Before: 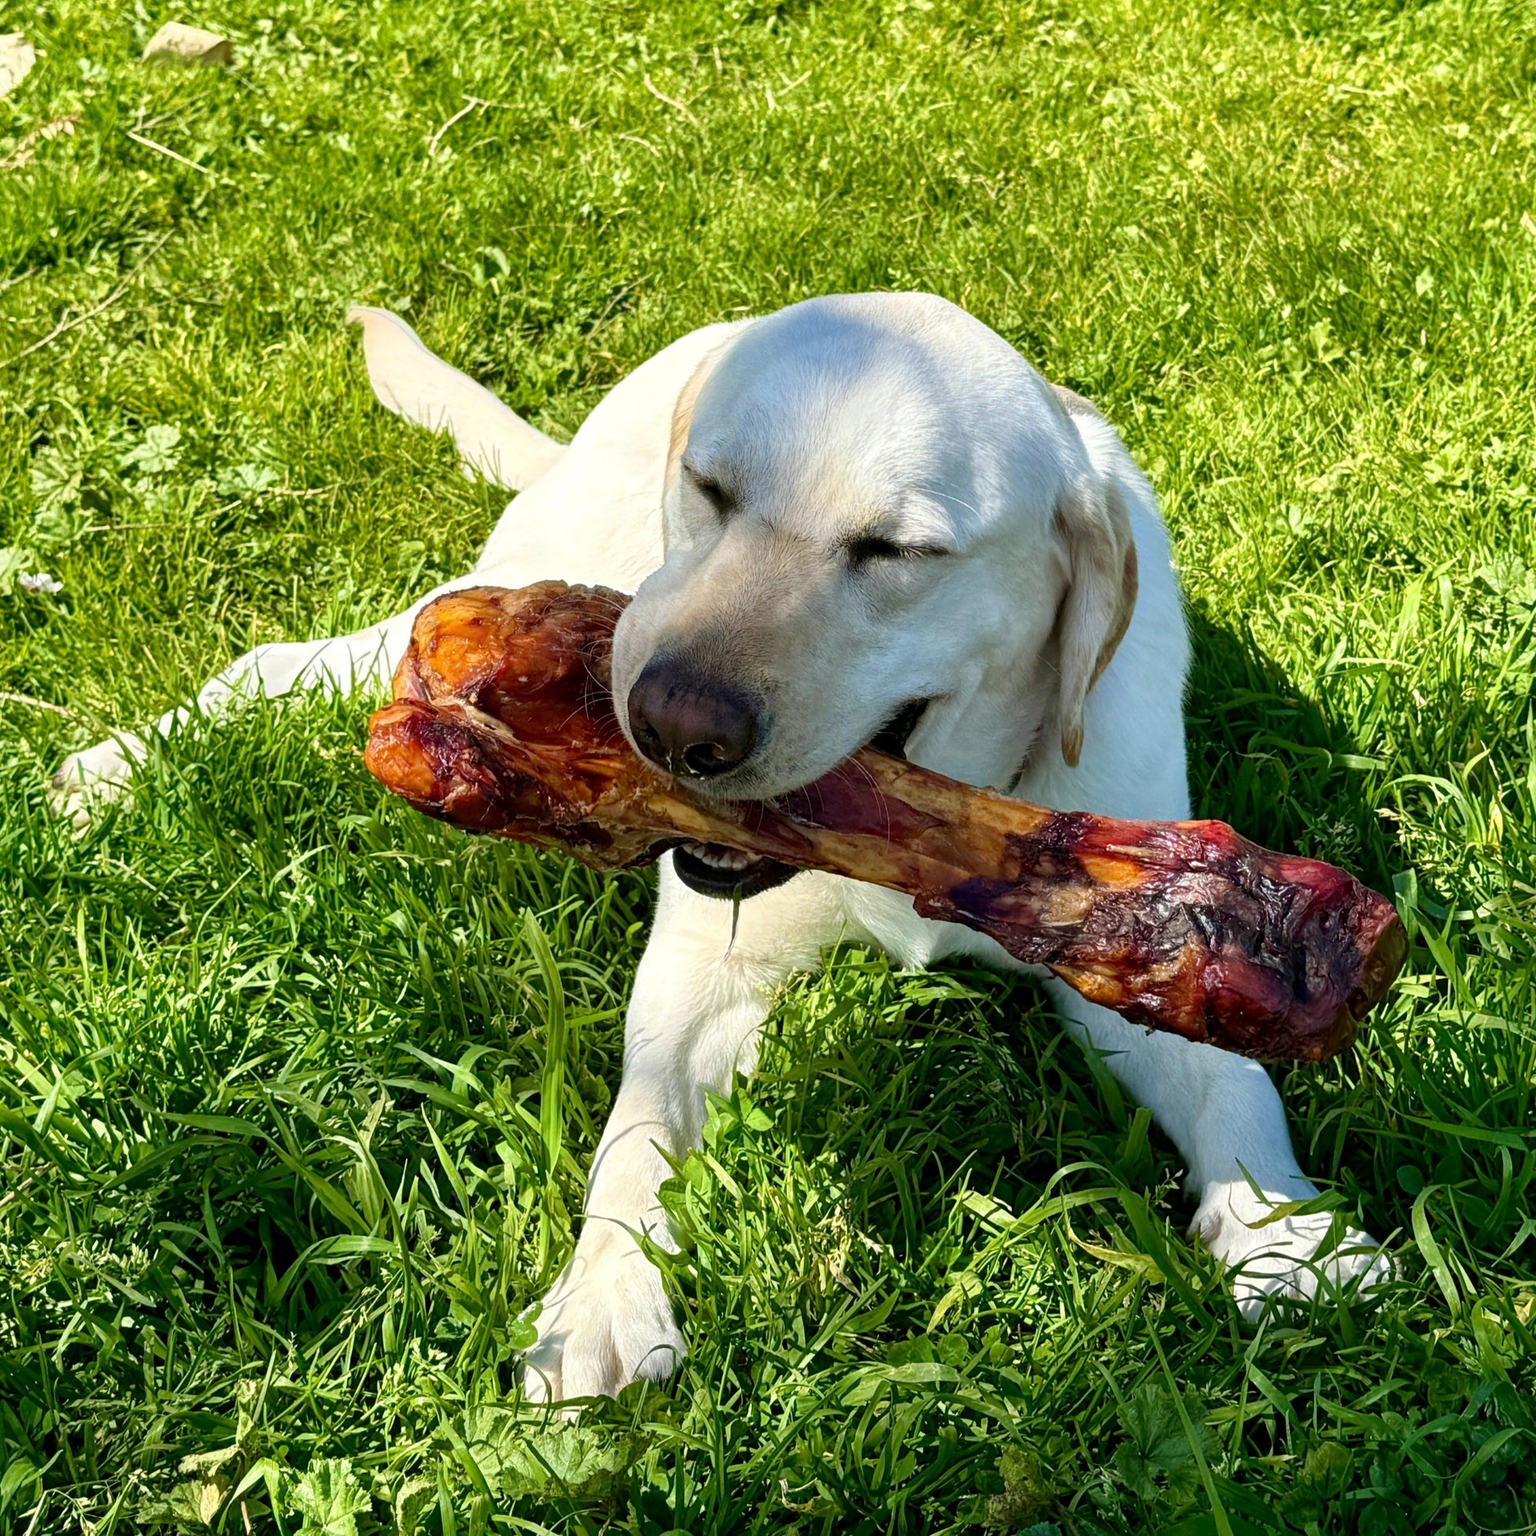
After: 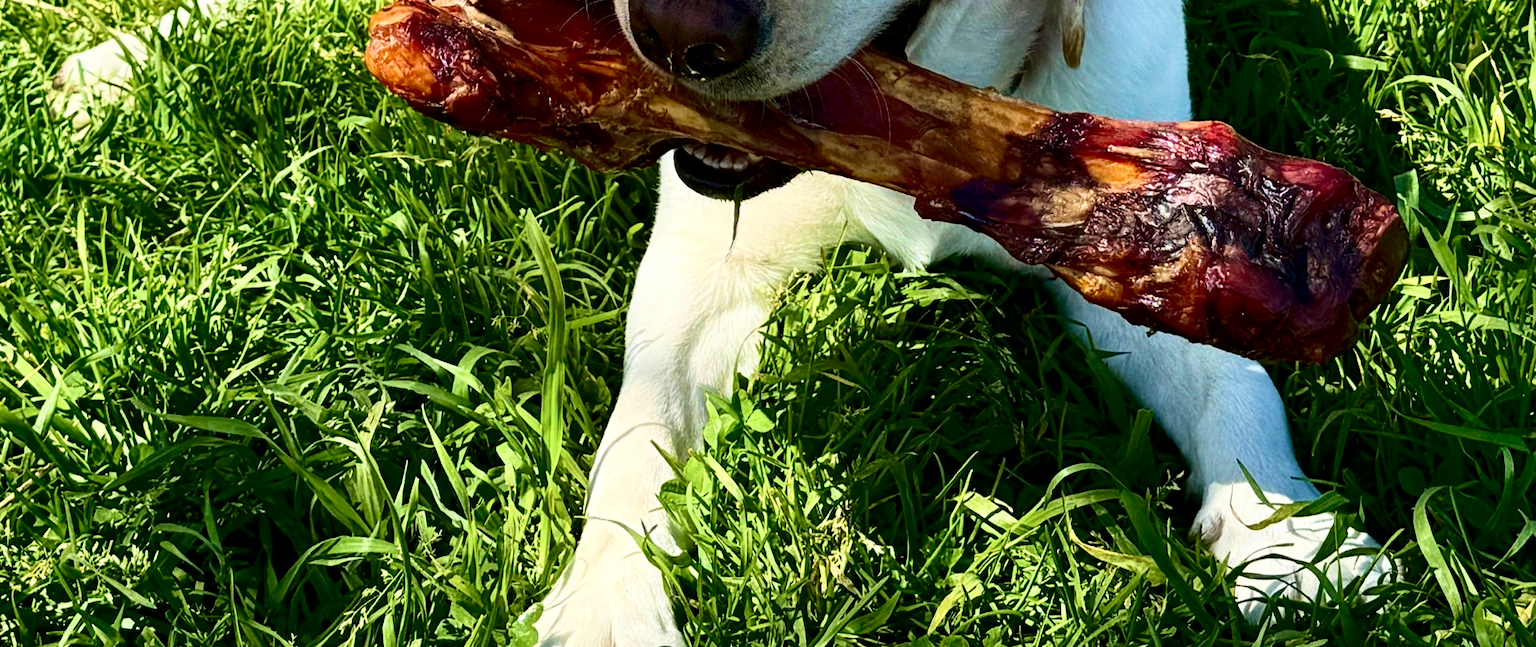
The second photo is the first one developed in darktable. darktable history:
tone equalizer: on, module defaults
contrast brightness saturation: contrast 0.28
exposure: black level correction 0.005, exposure 0.014 EV, compensate highlight preservation false
velvia: strength 40%
crop: top 45.551%, bottom 12.262%
